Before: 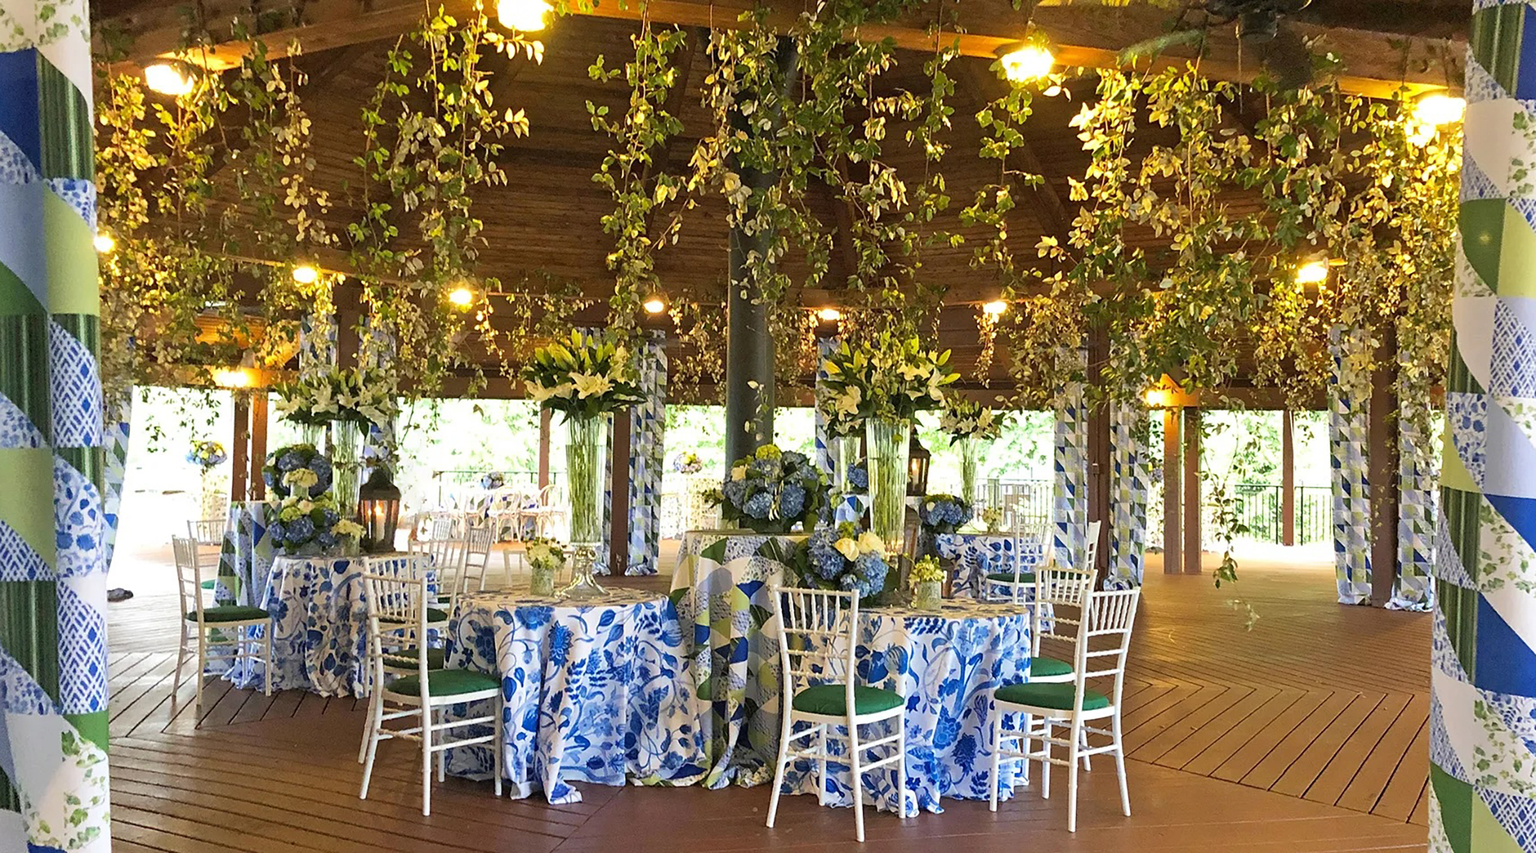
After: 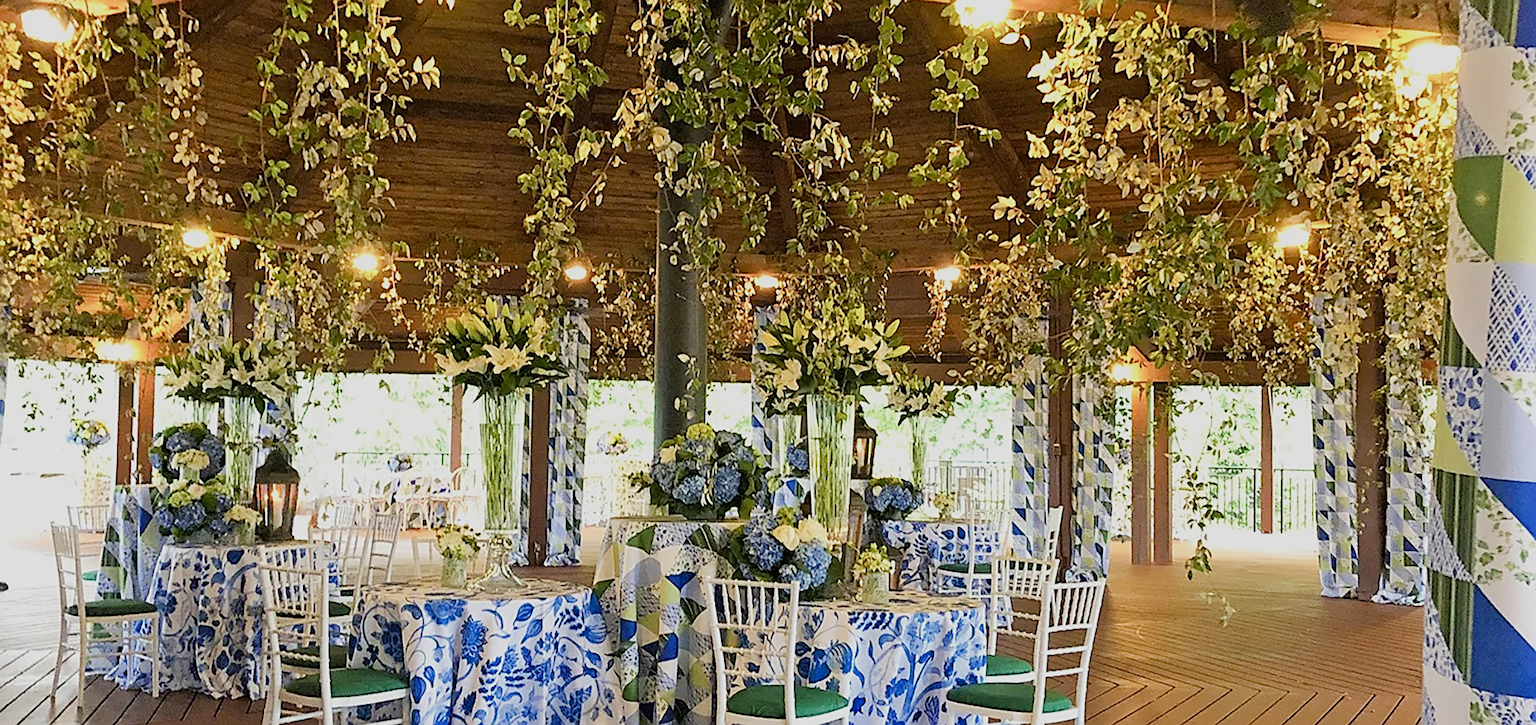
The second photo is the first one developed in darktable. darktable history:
color balance rgb: shadows lift › chroma 1.942%, shadows lift › hue 262.31°, perceptual saturation grading › global saturation 0.808%, perceptual saturation grading › highlights -19.843%, perceptual saturation grading › shadows 20.189%
sharpen: on, module defaults
exposure: black level correction 0, exposure 0.301 EV, compensate highlight preservation false
crop: left 8.217%, top 6.573%, bottom 15.313%
filmic rgb: black relative exposure -7.65 EV, white relative exposure 4.56 EV, hardness 3.61, iterations of high-quality reconstruction 0
